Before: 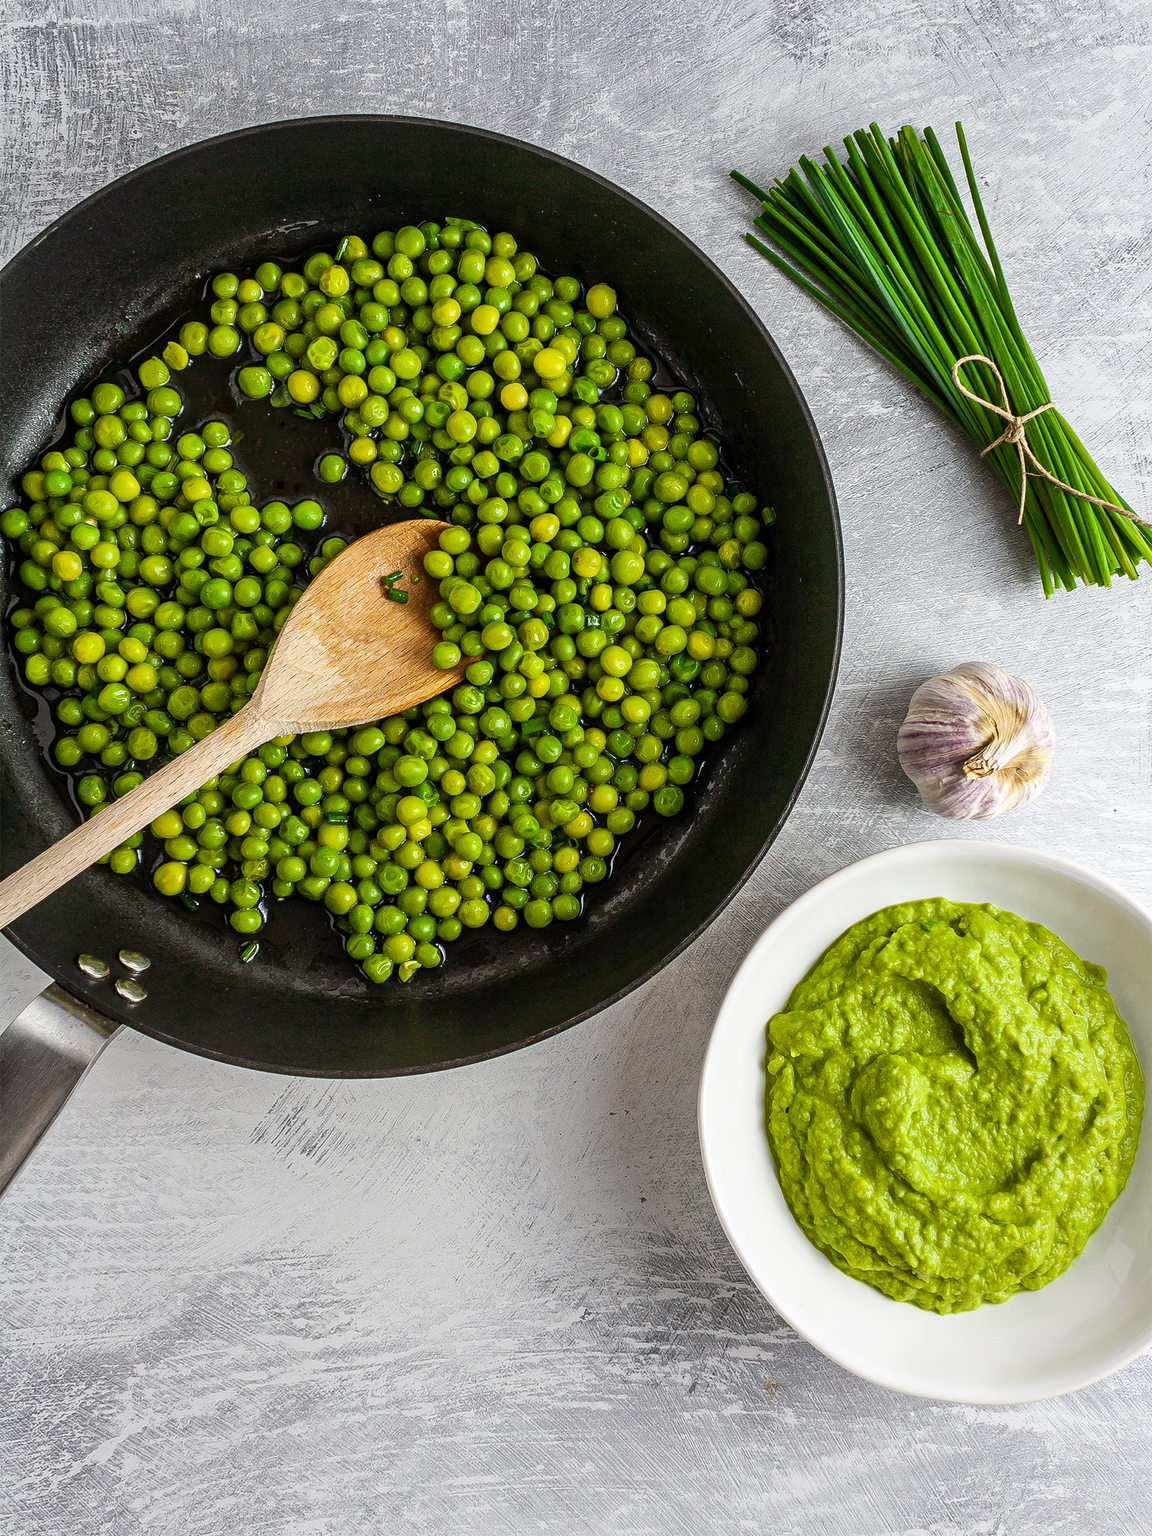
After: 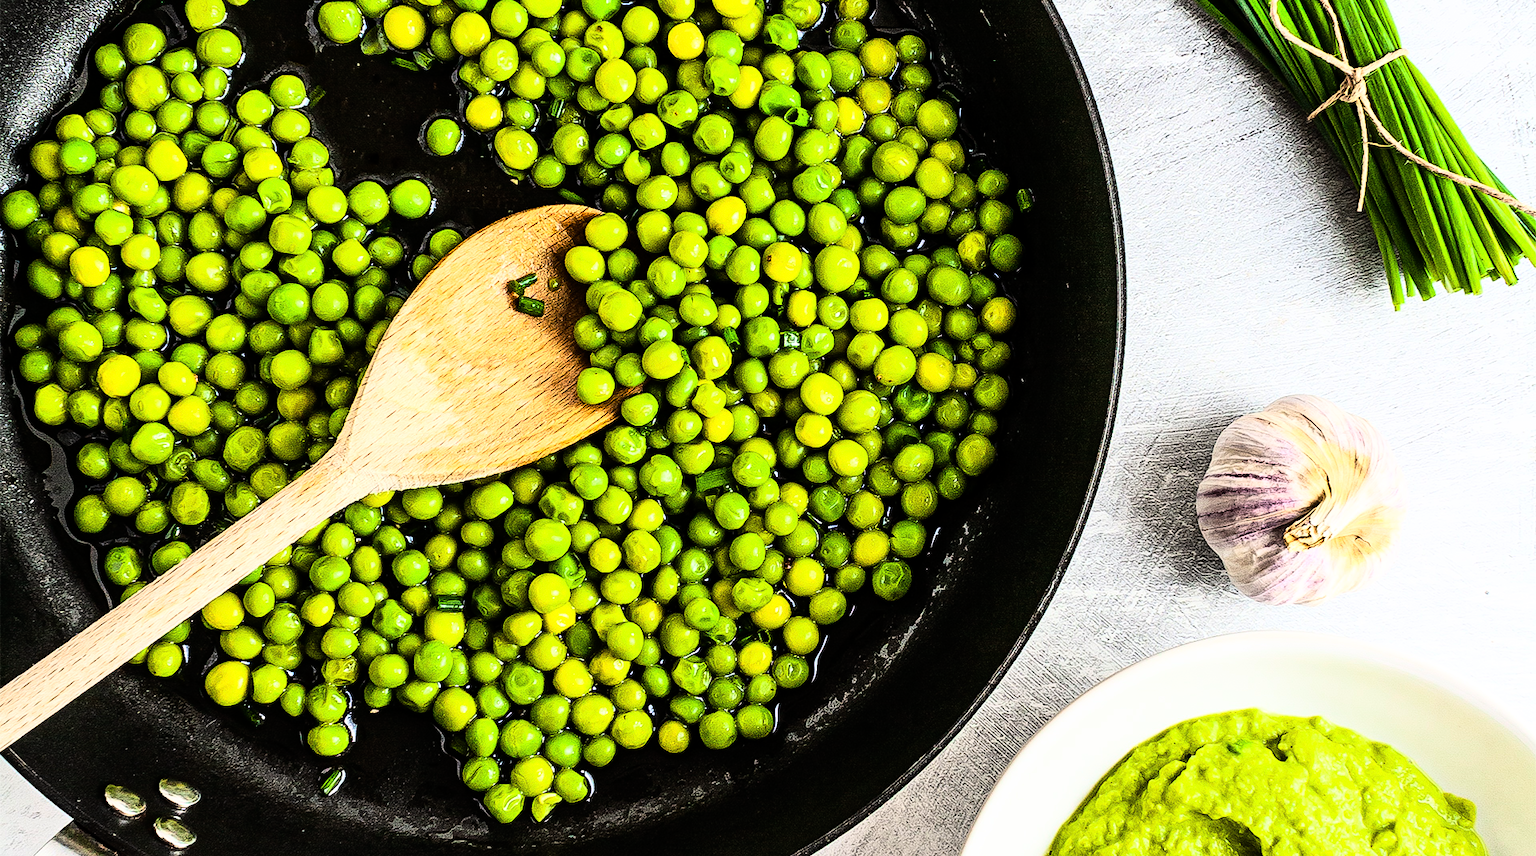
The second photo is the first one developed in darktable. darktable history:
rgb curve: curves: ch0 [(0, 0) (0.21, 0.15) (0.24, 0.21) (0.5, 0.75) (0.75, 0.96) (0.89, 0.99) (1, 1)]; ch1 [(0, 0.02) (0.21, 0.13) (0.25, 0.2) (0.5, 0.67) (0.75, 0.9) (0.89, 0.97) (1, 1)]; ch2 [(0, 0.02) (0.21, 0.13) (0.25, 0.2) (0.5, 0.67) (0.75, 0.9) (0.89, 0.97) (1, 1)], compensate middle gray true
crop and rotate: top 23.84%, bottom 34.294%
